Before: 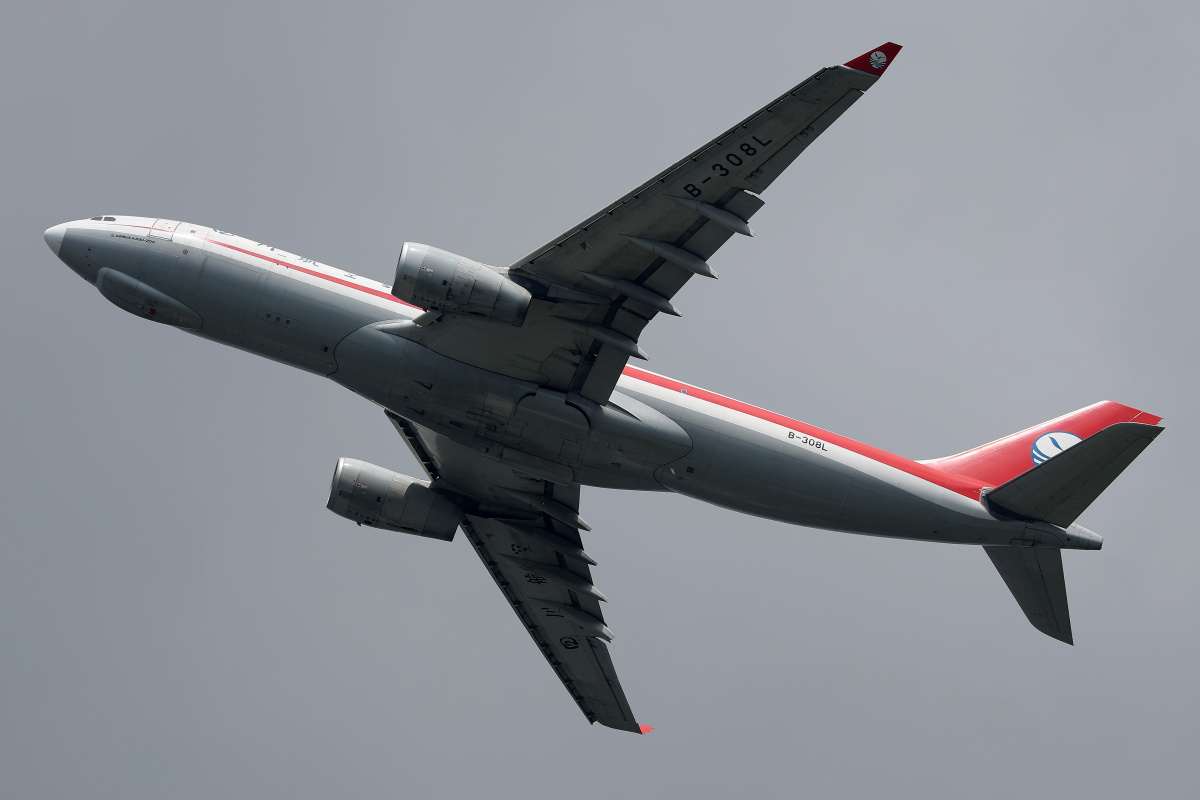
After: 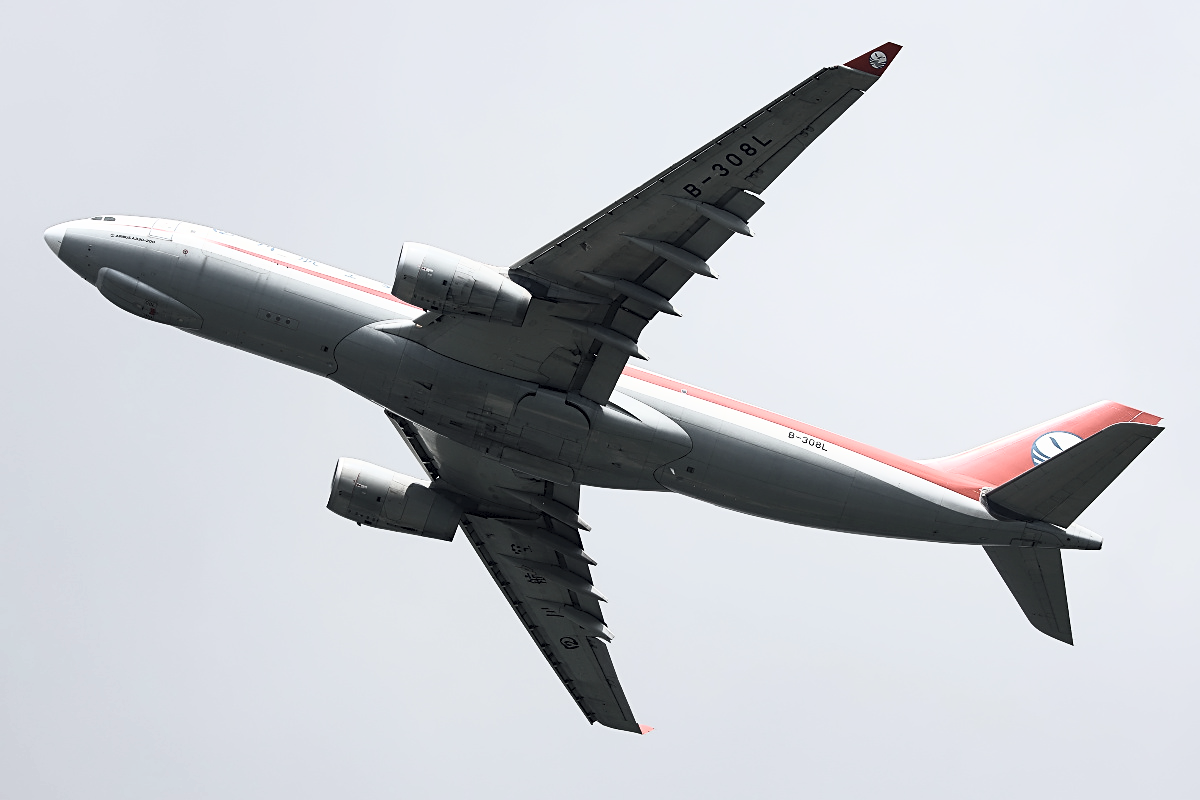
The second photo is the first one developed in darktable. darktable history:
contrast brightness saturation: contrast 0.579, brightness 0.572, saturation -0.33
sharpen: on, module defaults
